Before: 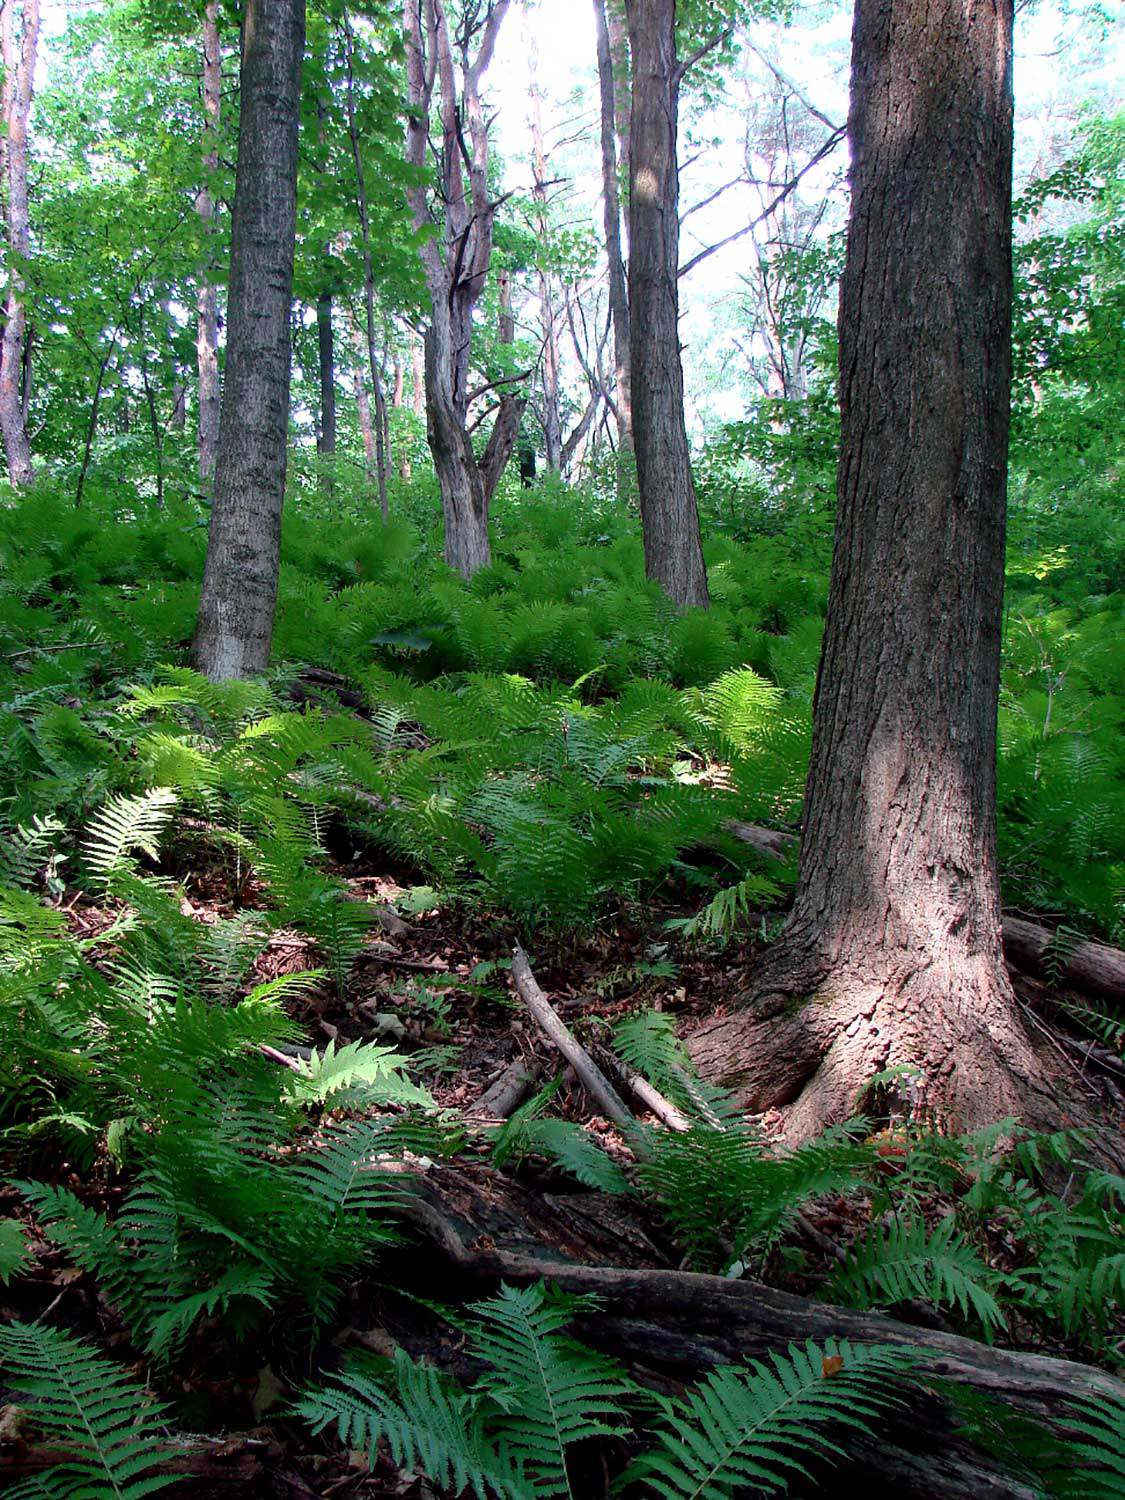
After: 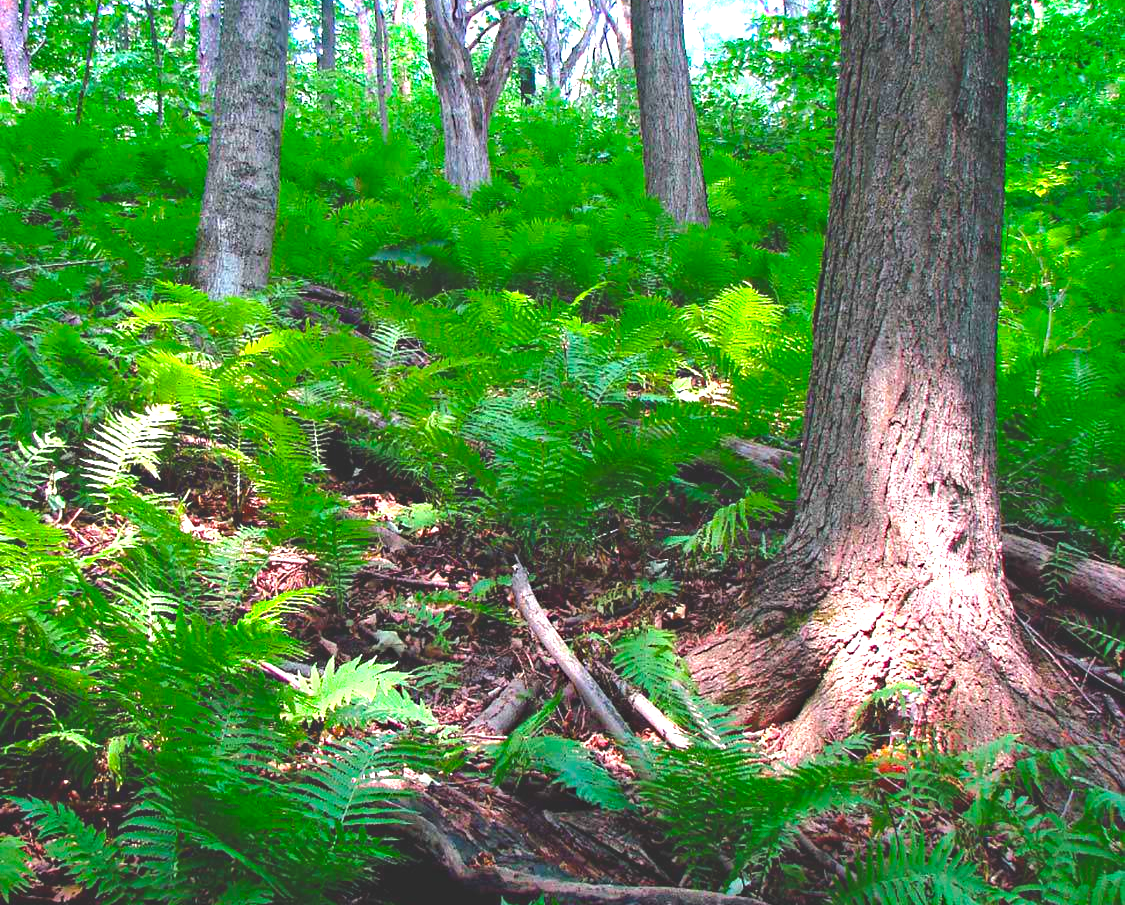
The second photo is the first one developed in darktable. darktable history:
crop and rotate: top 25.603%, bottom 14.006%
exposure: black level correction -0.006, exposure 1 EV, compensate highlight preservation false
contrast brightness saturation: contrast -0.099, brightness 0.045, saturation 0.078
haze removal: compatibility mode true, adaptive false
color balance rgb: perceptual saturation grading › global saturation 25.086%, perceptual brilliance grading › global brilliance 12.043%, global vibrance 20%
shadows and highlights: shadows -20.55, white point adjustment -1.93, highlights -35.16
